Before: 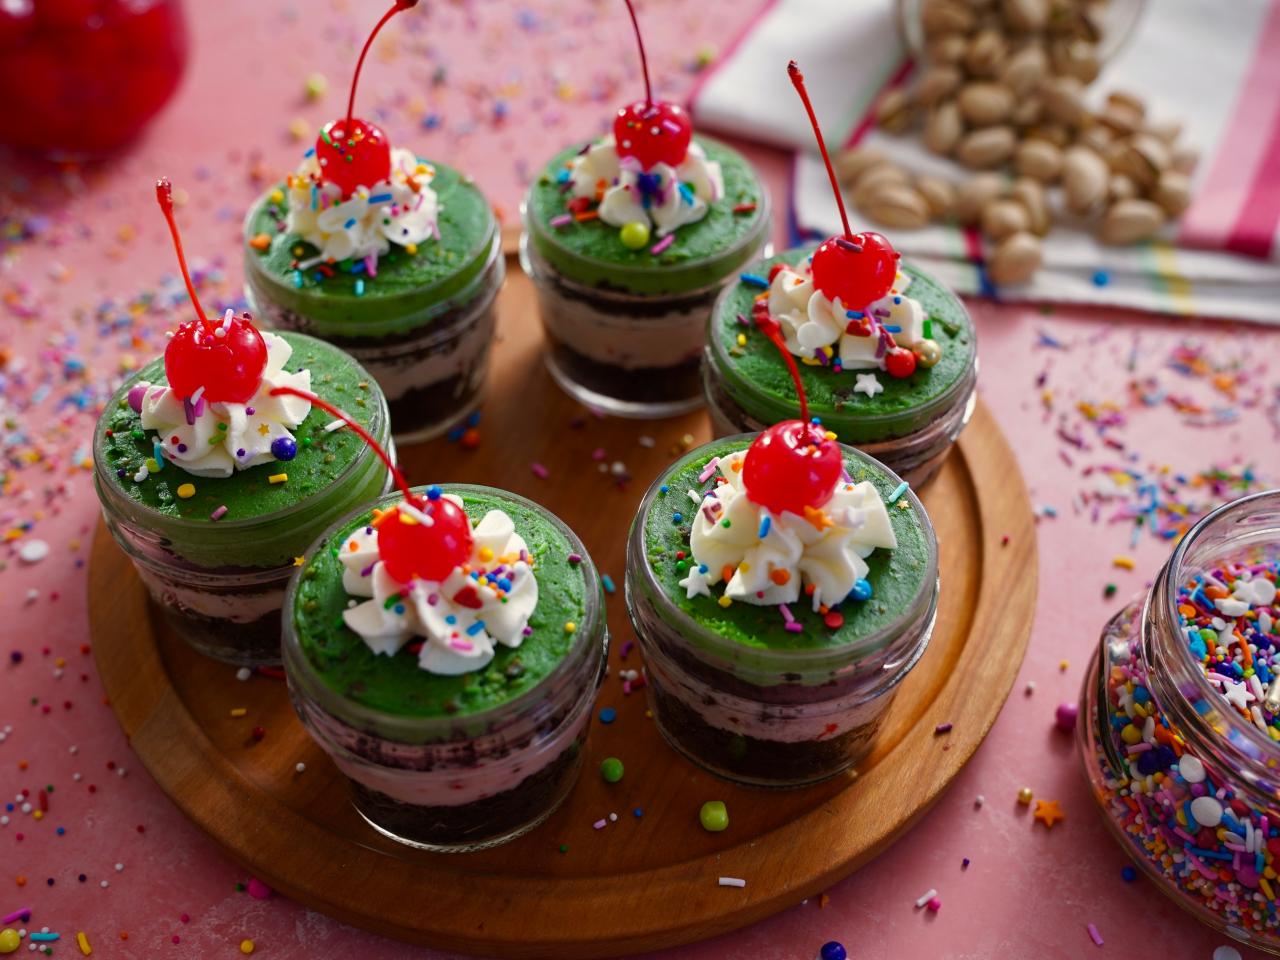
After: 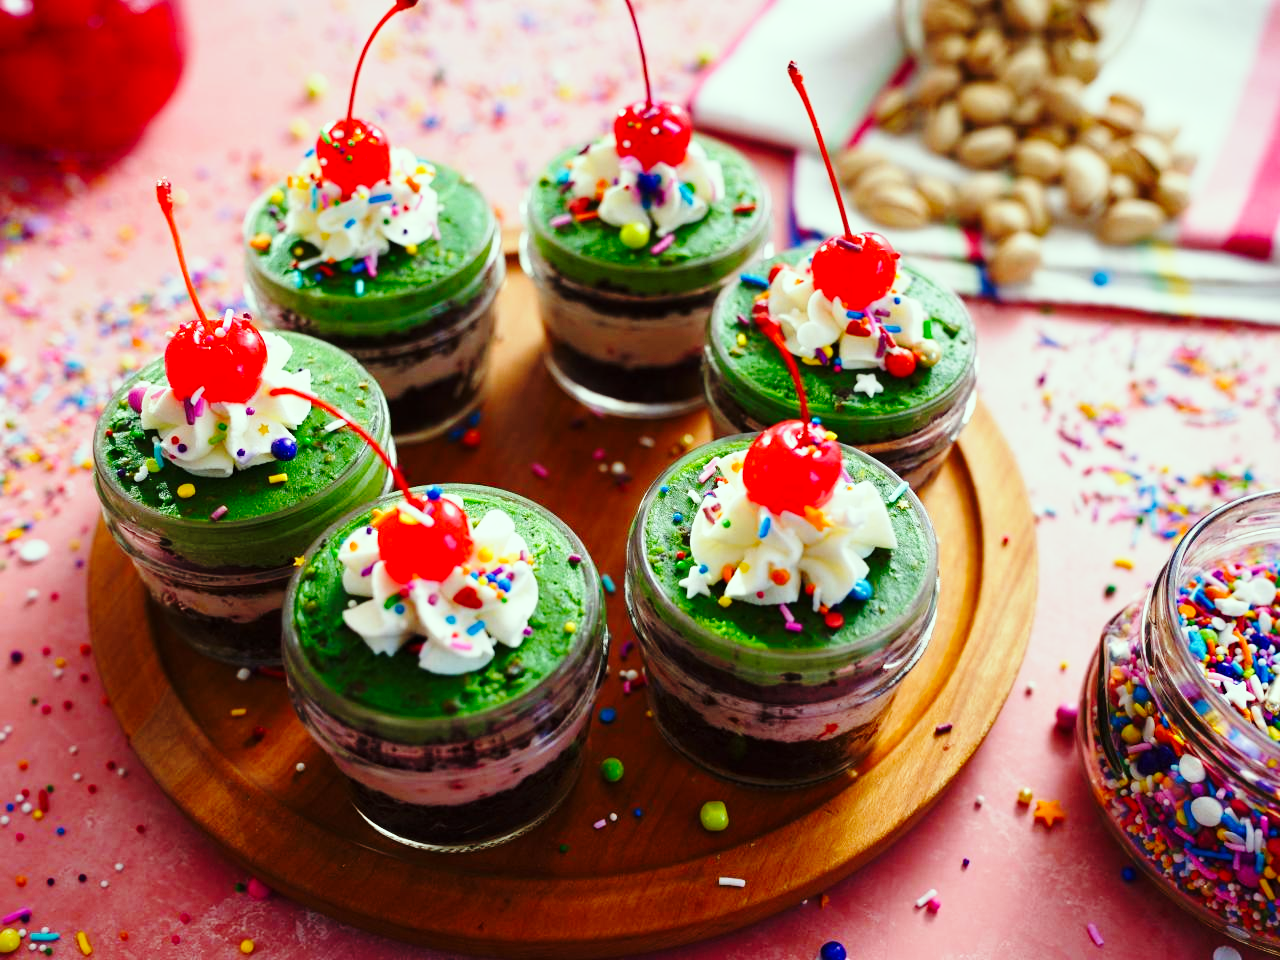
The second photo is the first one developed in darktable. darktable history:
base curve: curves: ch0 [(0, 0) (0.028, 0.03) (0.105, 0.232) (0.387, 0.748) (0.754, 0.968) (1, 1)], preserve colors none
color correction: highlights a* -8.28, highlights b* 3.15
